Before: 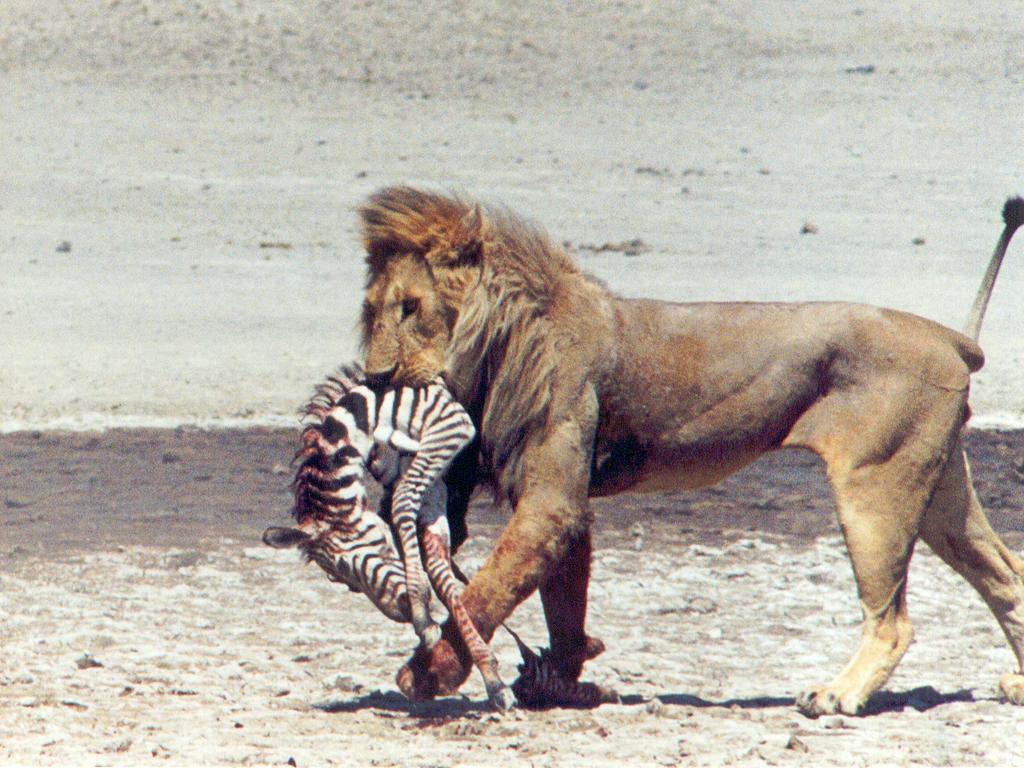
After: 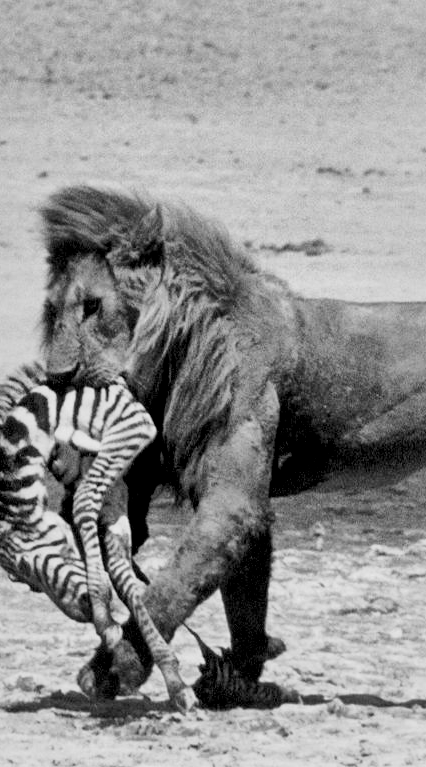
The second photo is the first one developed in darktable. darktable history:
filmic rgb: black relative exposure -5.12 EV, white relative exposure 3.99 EV, hardness 2.88, contrast 1.096, highlights saturation mix -19.17%
color calibration: output gray [0.246, 0.254, 0.501, 0], x 0.37, y 0.382, temperature 4314.97 K
crop: left 31.239%, right 27.064%
local contrast: mode bilateral grid, contrast 21, coarseness 51, detail 172%, midtone range 0.2
